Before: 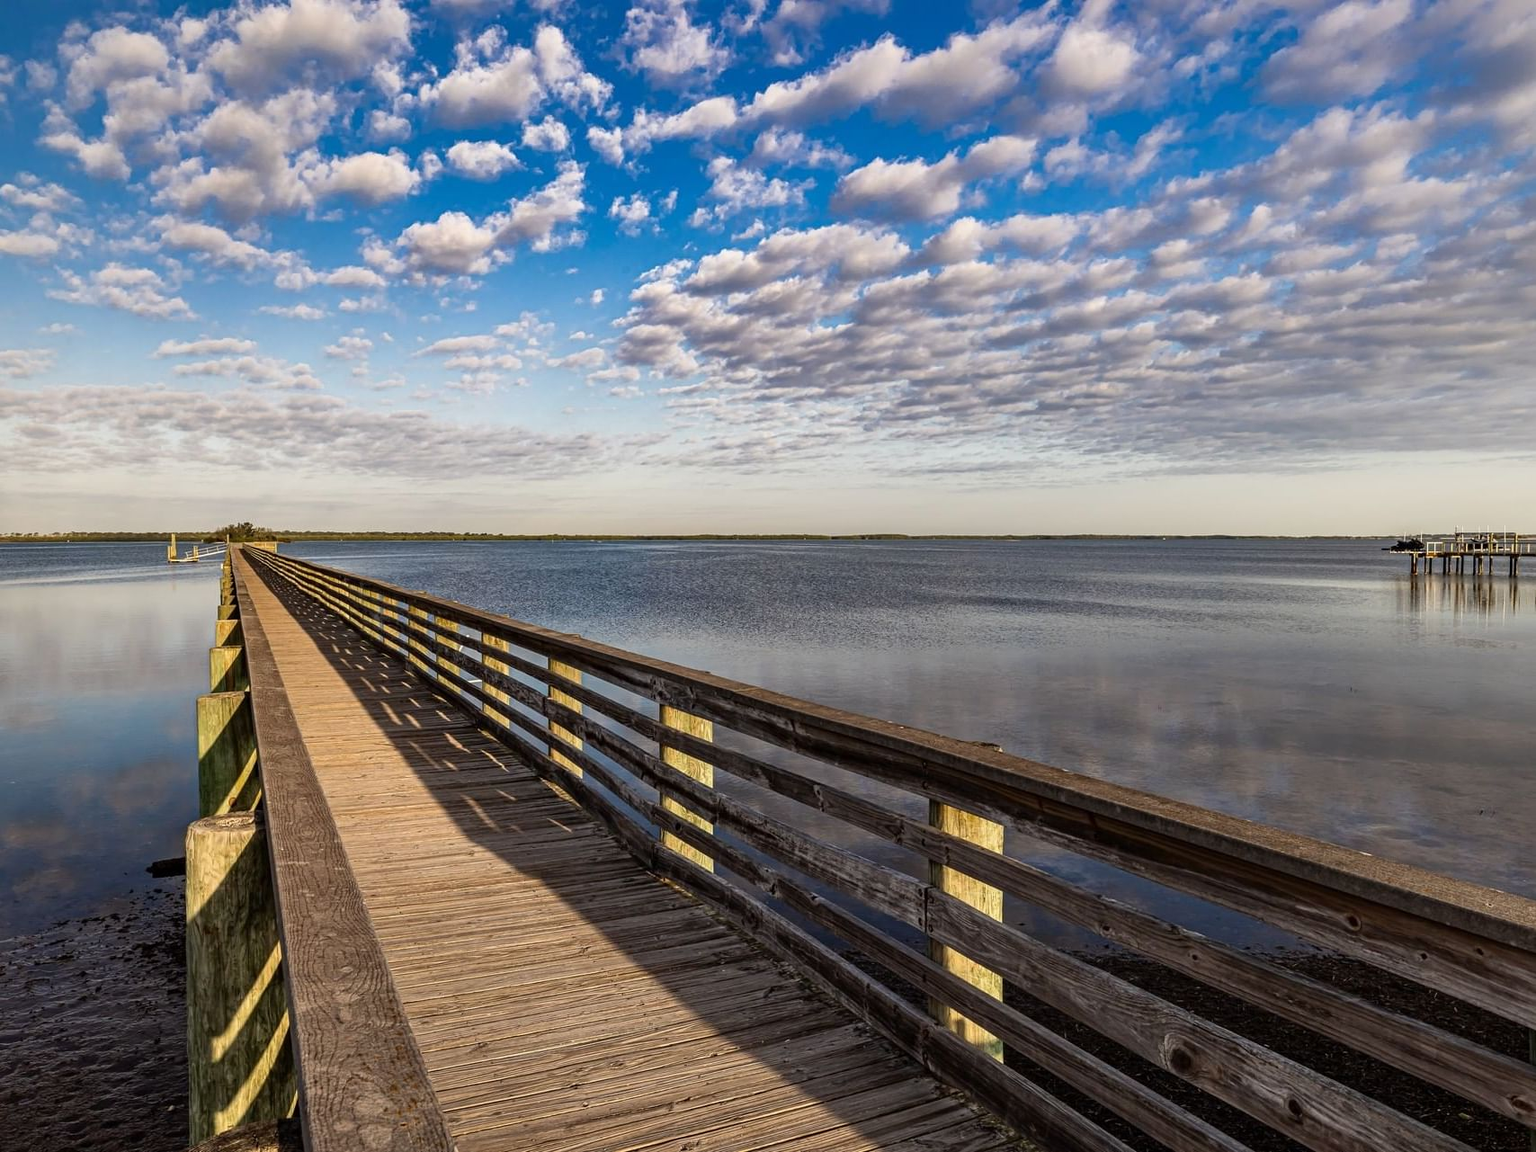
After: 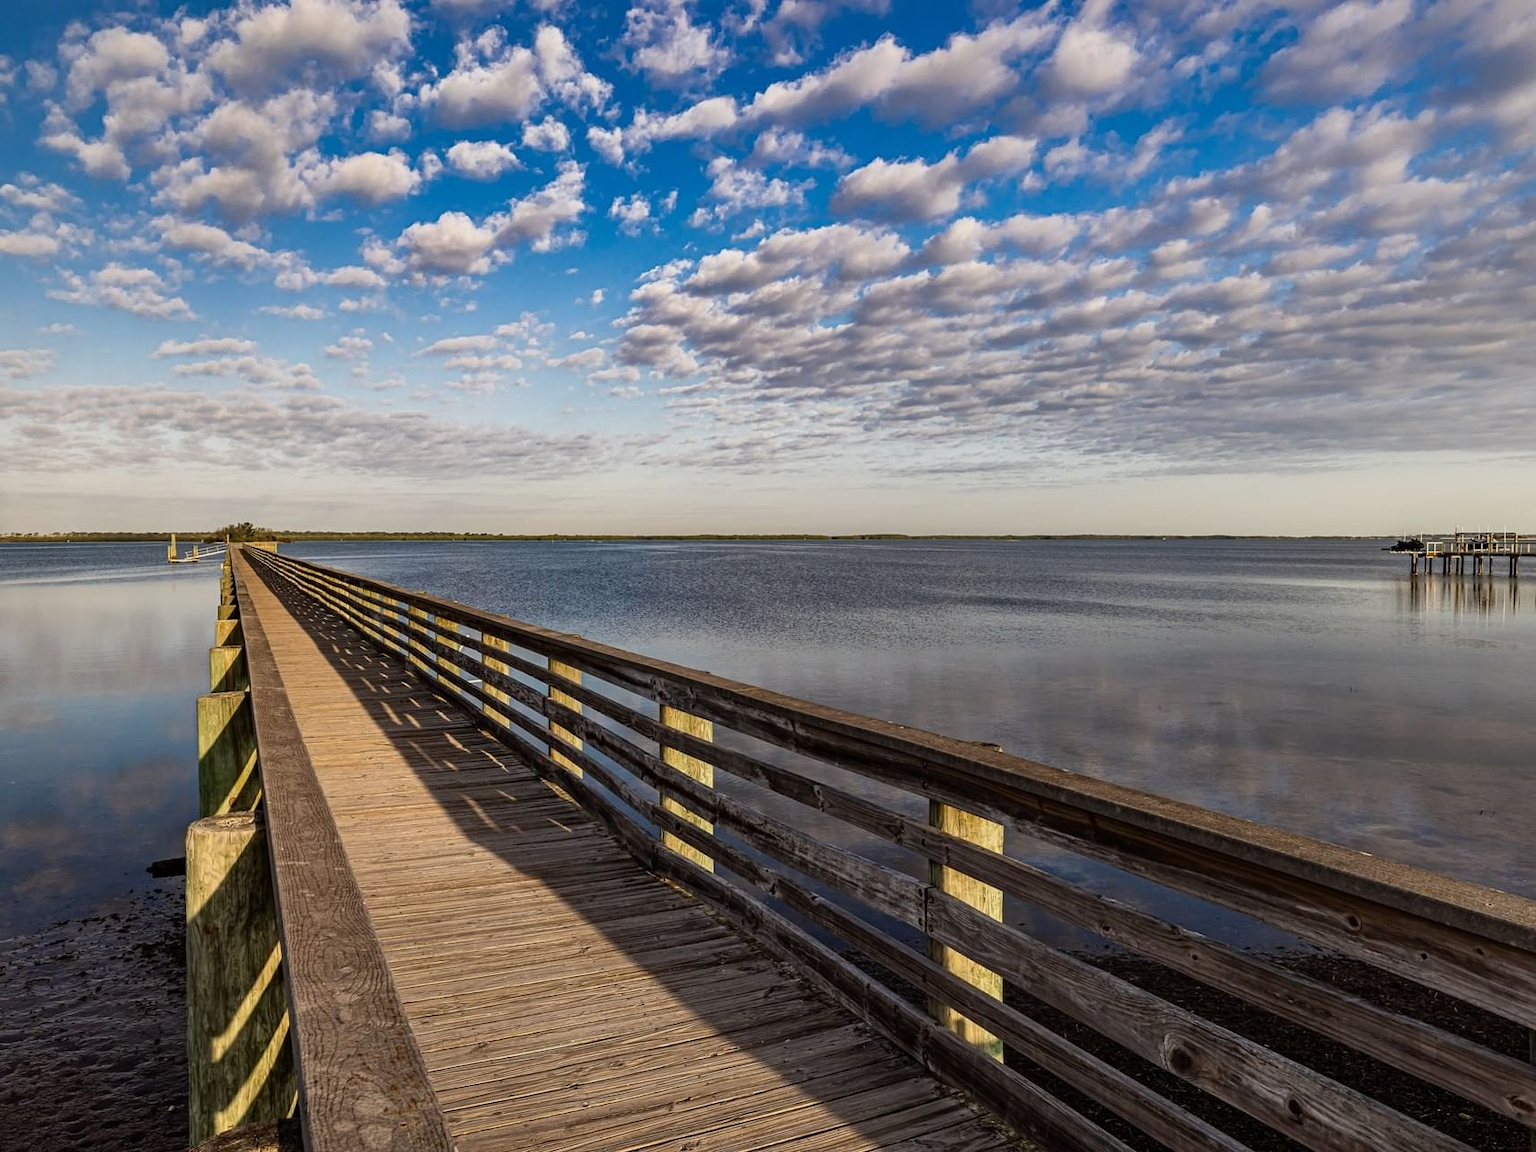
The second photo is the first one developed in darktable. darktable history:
exposure: exposure -0.155 EV, compensate highlight preservation false
